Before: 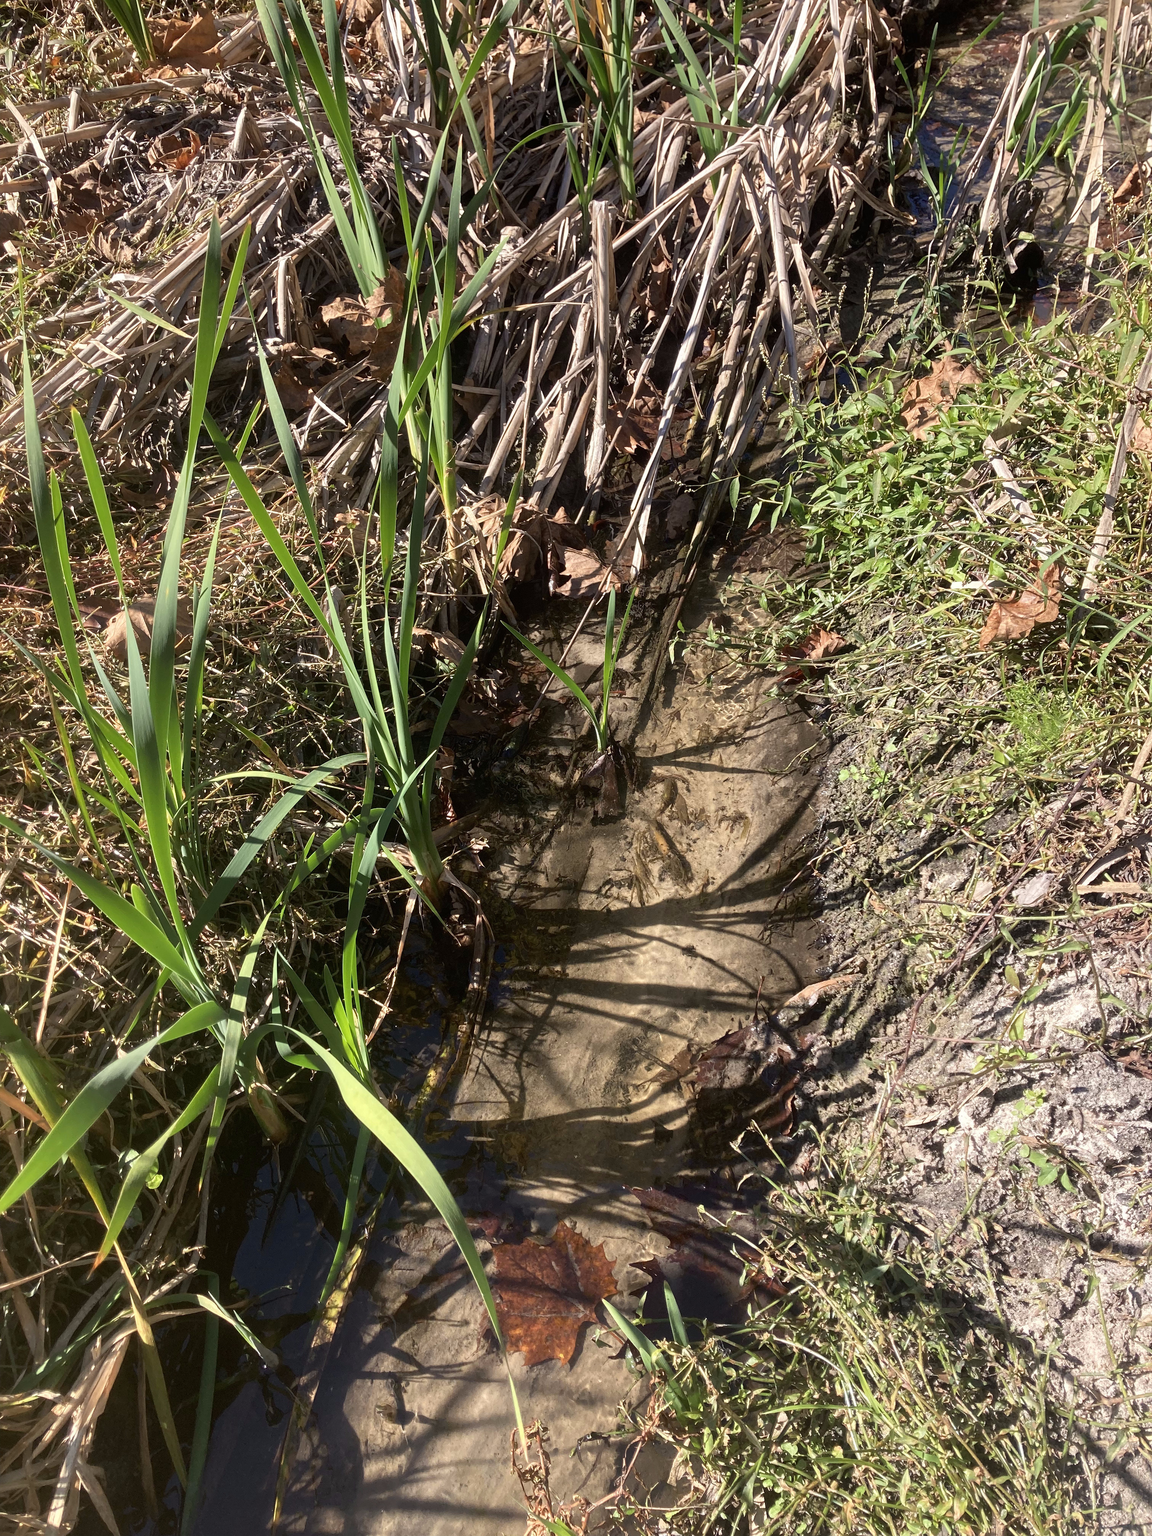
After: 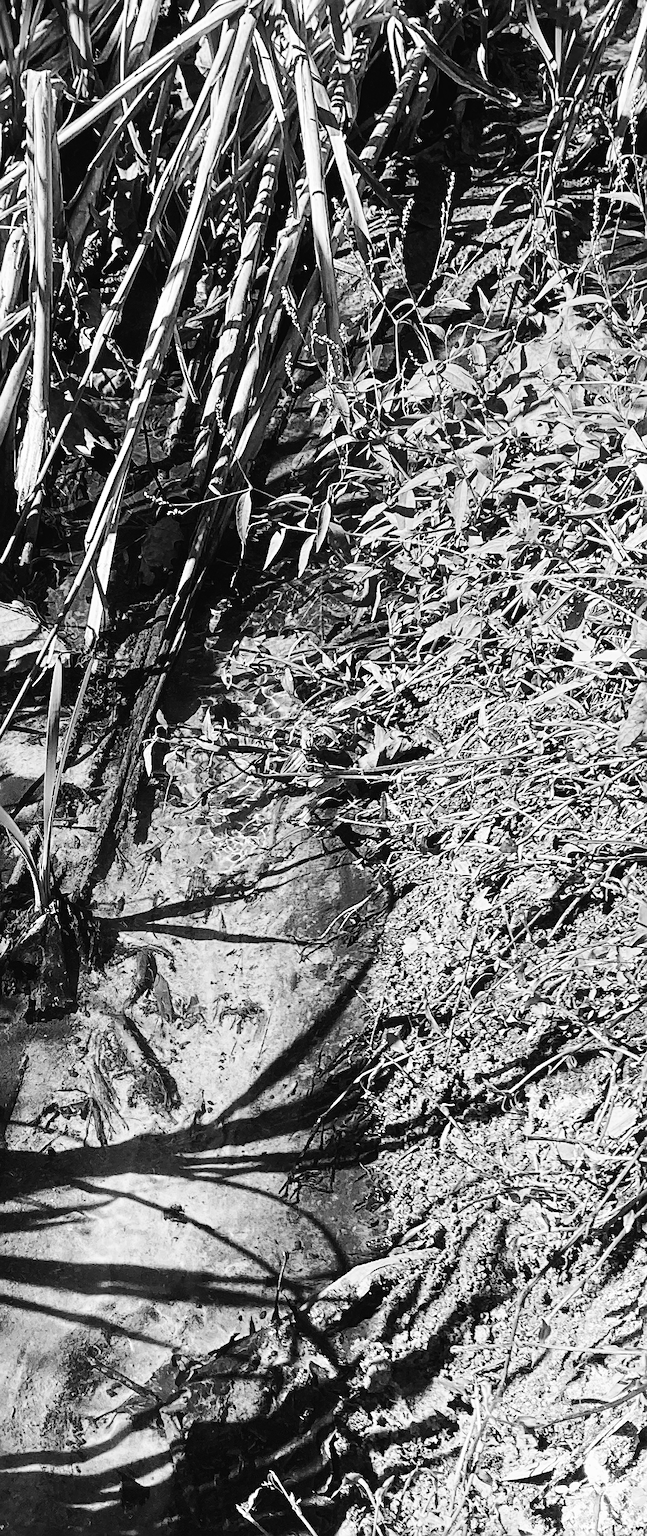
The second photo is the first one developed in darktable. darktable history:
monochrome: size 1
color balance rgb: perceptual saturation grading › global saturation 20%, perceptual saturation grading › highlights -25%, perceptual saturation grading › shadows 25%
crop and rotate: left 49.936%, top 10.094%, right 13.136%, bottom 24.256%
vibrance: vibrance 10%
tone curve: curves: ch0 [(0, 0.019) (0.066, 0.054) (0.184, 0.184) (0.369, 0.417) (0.501, 0.586) (0.617, 0.71) (0.743, 0.787) (0.997, 0.997)]; ch1 [(0, 0) (0.187, 0.156) (0.388, 0.372) (0.437, 0.428) (0.474, 0.472) (0.499, 0.5) (0.521, 0.514) (0.548, 0.567) (0.6, 0.629) (0.82, 0.831) (1, 1)]; ch2 [(0, 0) (0.234, 0.227) (0.352, 0.372) (0.459, 0.484) (0.5, 0.505) (0.518, 0.516) (0.529, 0.541) (0.56, 0.594) (0.607, 0.644) (0.74, 0.771) (0.858, 0.873) (0.999, 0.994)], color space Lab, independent channels, preserve colors none
sharpen: radius 2.543, amount 0.636
contrast brightness saturation: contrast 0.39, brightness 0.1
color correction: highlights a* 5.38, highlights b* 5.3, shadows a* -4.26, shadows b* -5.11
